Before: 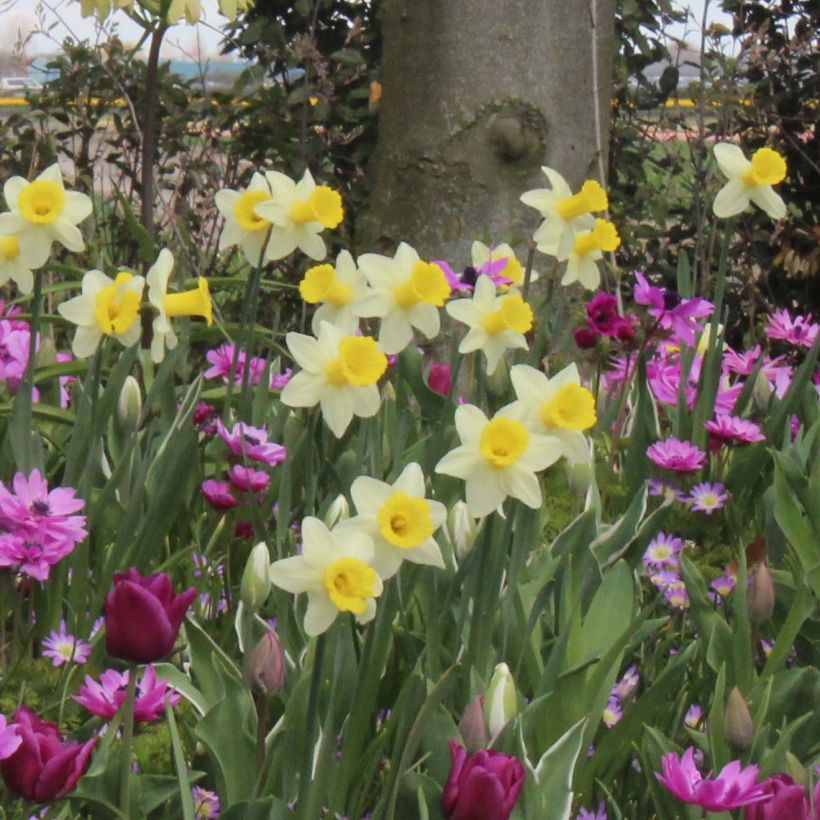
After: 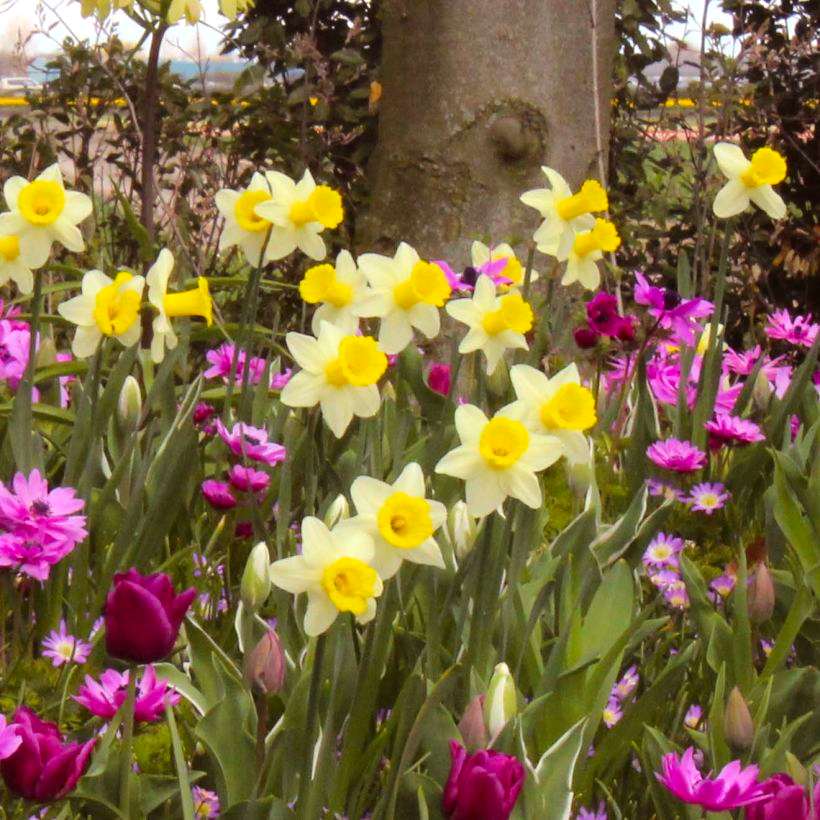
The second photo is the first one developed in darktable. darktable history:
tone equalizer: -8 EV -0.392 EV, -7 EV -0.42 EV, -6 EV -0.364 EV, -5 EV -0.194 EV, -3 EV 0.225 EV, -2 EV 0.315 EV, -1 EV 0.363 EV, +0 EV 0.405 EV, mask exposure compensation -0.496 EV
color balance rgb: shadows lift › hue 84.93°, power › chroma 1.537%, power › hue 26.85°, highlights gain › chroma 0.175%, highlights gain › hue 331.09°, perceptual saturation grading › global saturation 25.481%
